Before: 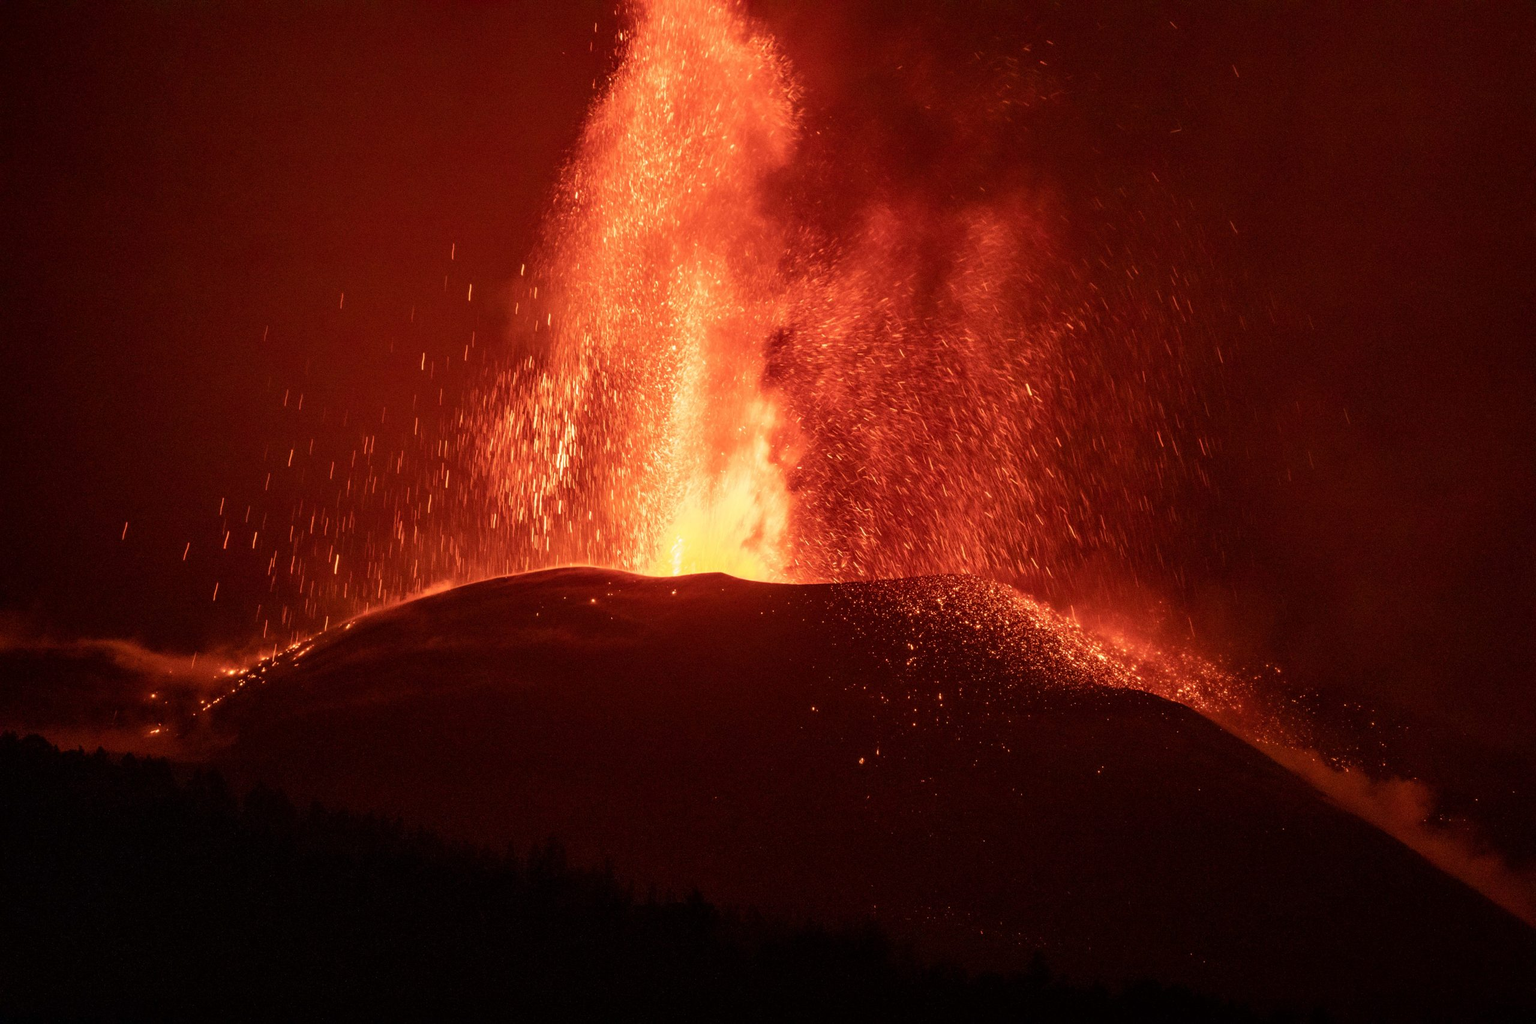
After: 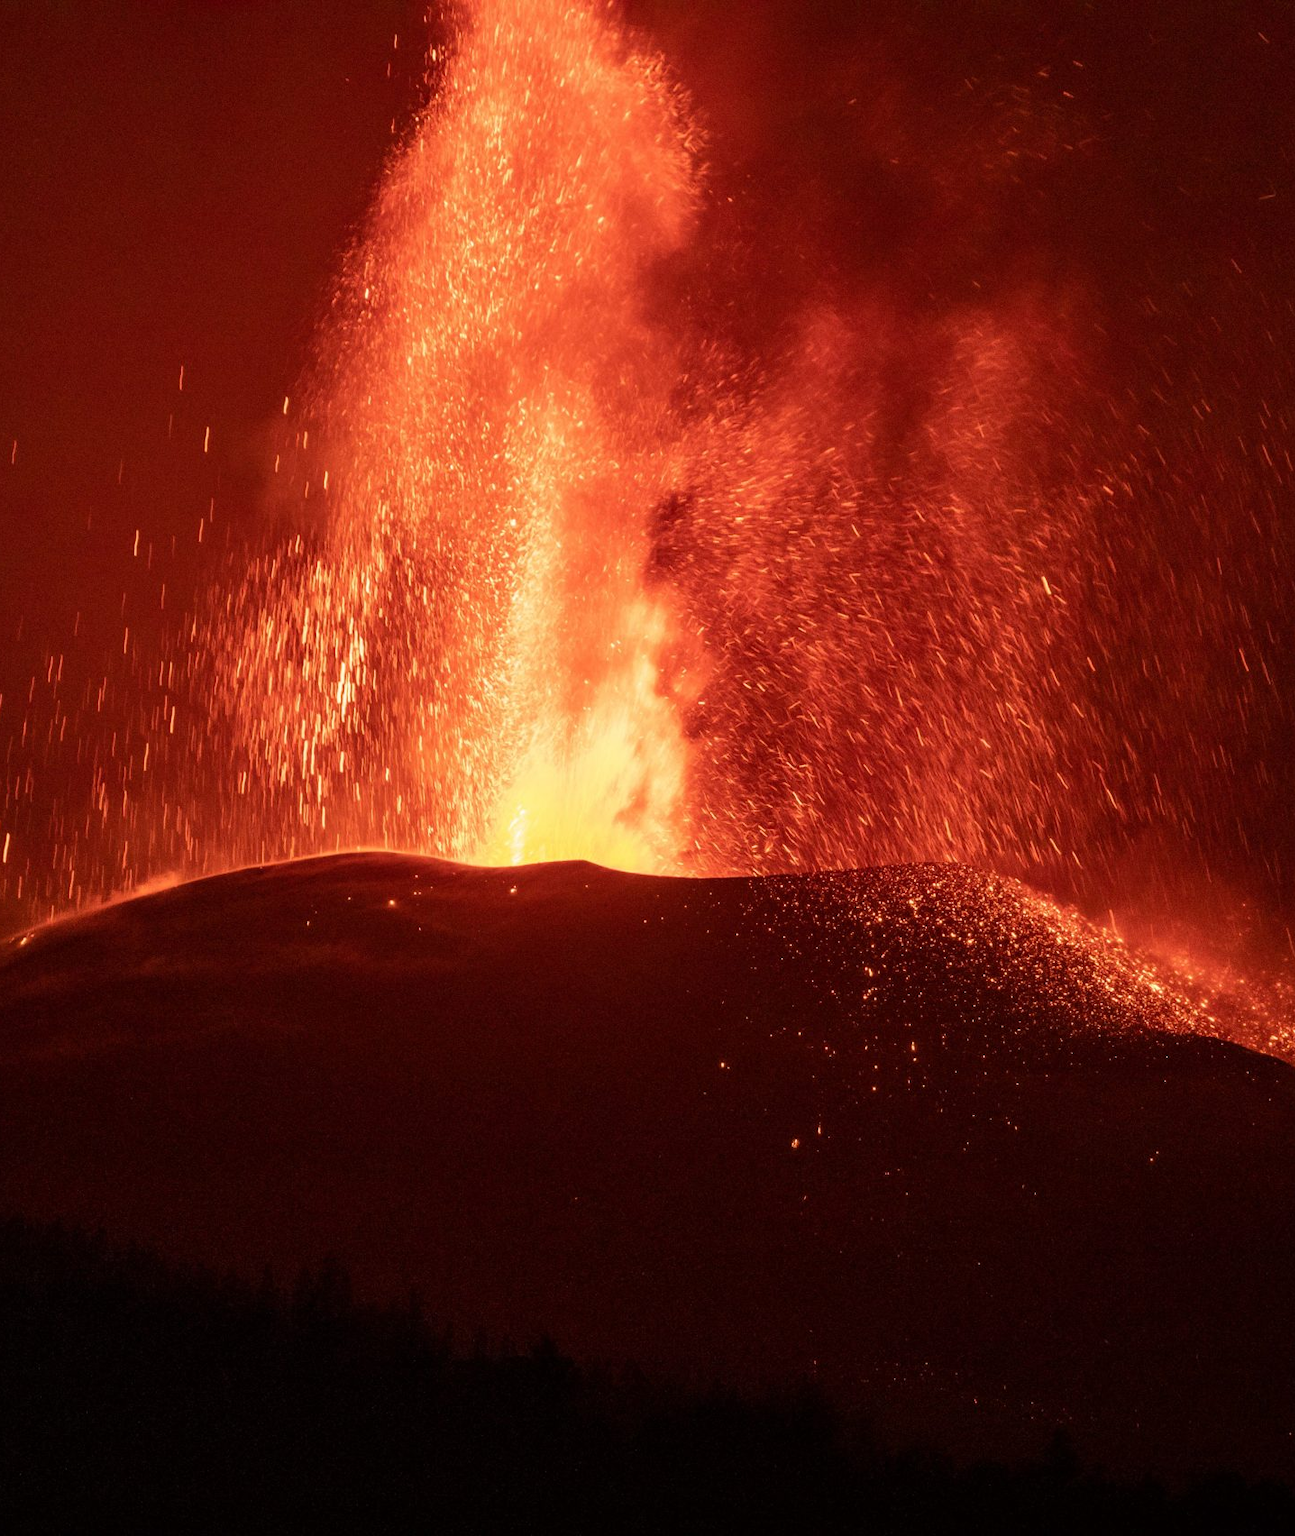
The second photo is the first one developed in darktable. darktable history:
crop: left 21.674%, right 22.086%
white balance: emerald 1
